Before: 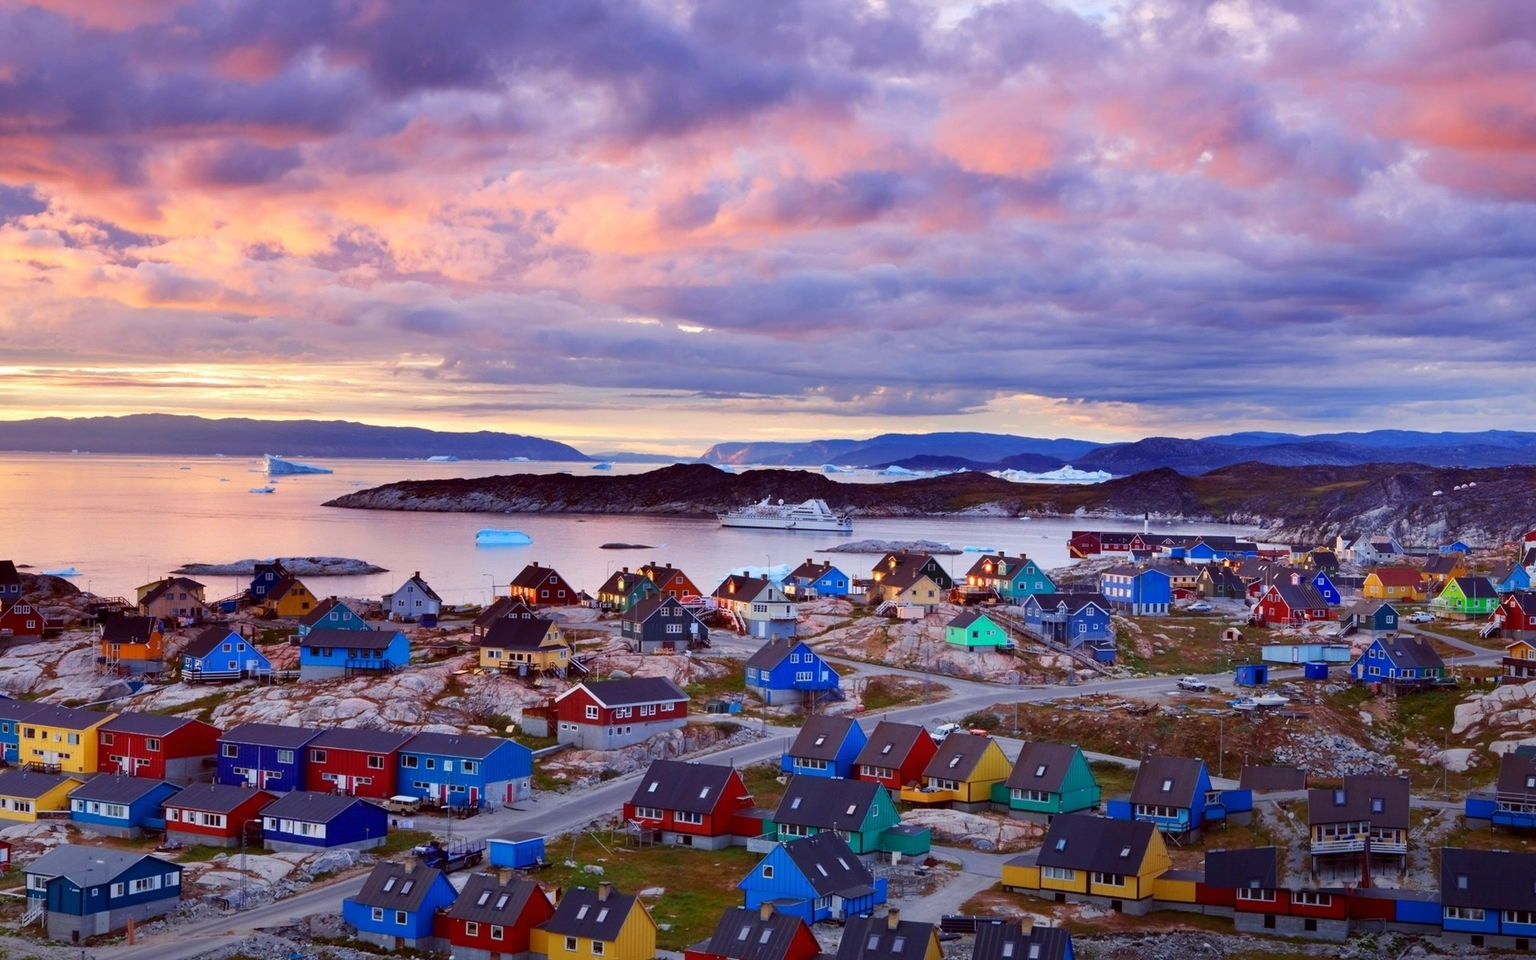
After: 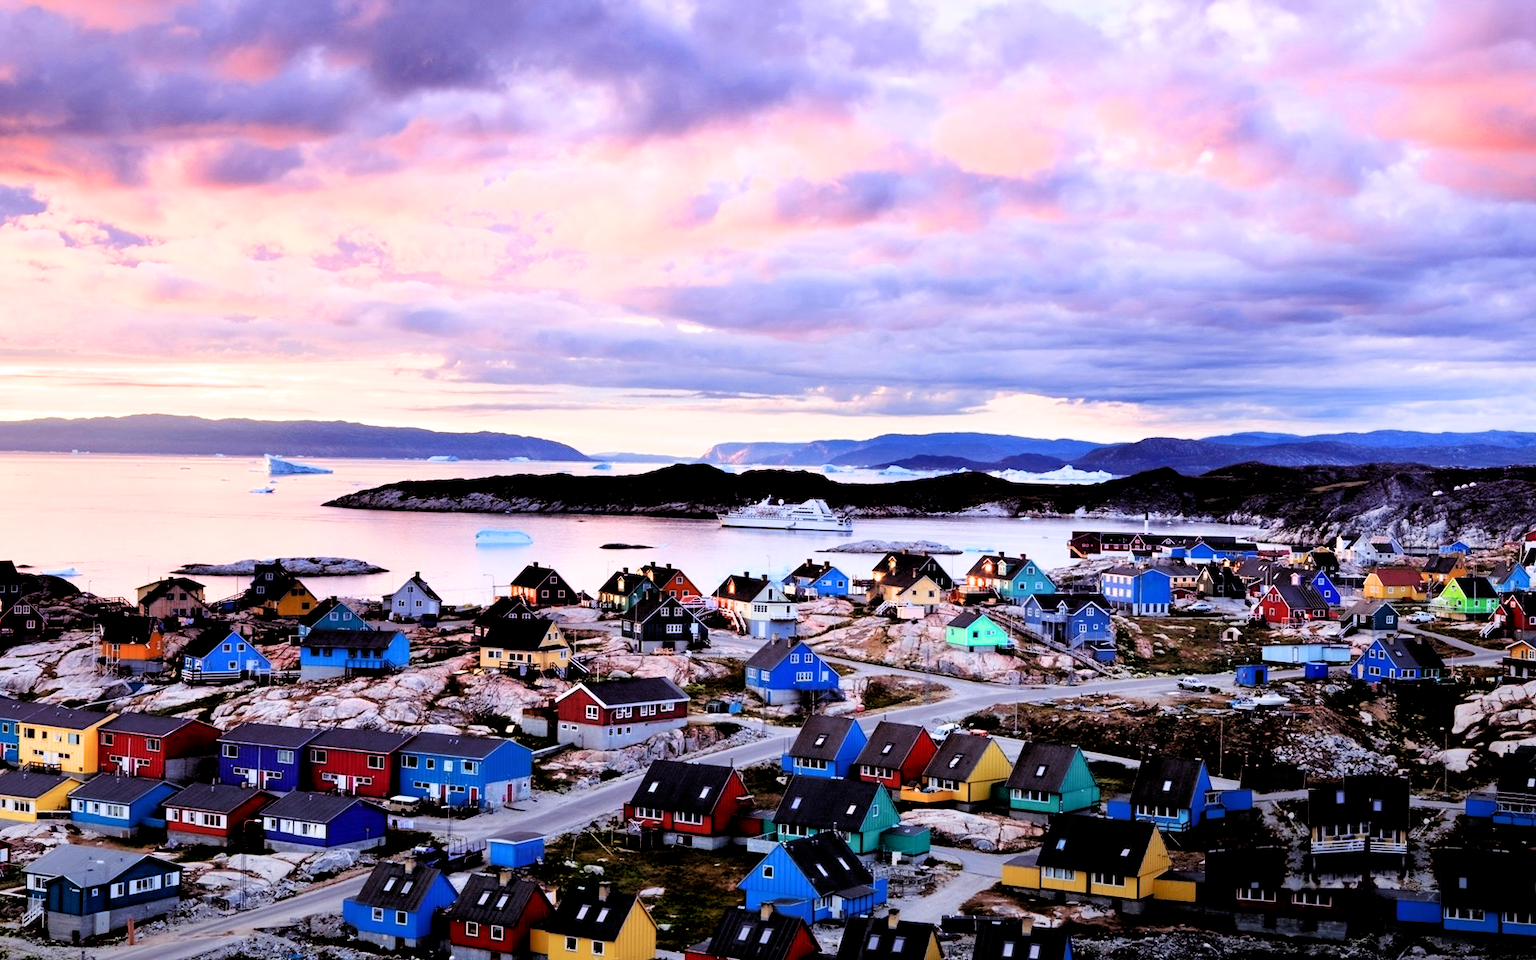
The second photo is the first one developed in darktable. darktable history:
filmic rgb: middle gray luminance 13.31%, black relative exposure -1.91 EV, white relative exposure 3.11 EV, target black luminance 0%, hardness 1.81, latitude 58.98%, contrast 1.73, highlights saturation mix 4.75%, shadows ↔ highlights balance -37.39%
tone equalizer: -8 EV -0.756 EV, -7 EV -0.679 EV, -6 EV -0.578 EV, -5 EV -0.409 EV, -3 EV 0.387 EV, -2 EV 0.6 EV, -1 EV 0.694 EV, +0 EV 0.77 EV, smoothing 1
